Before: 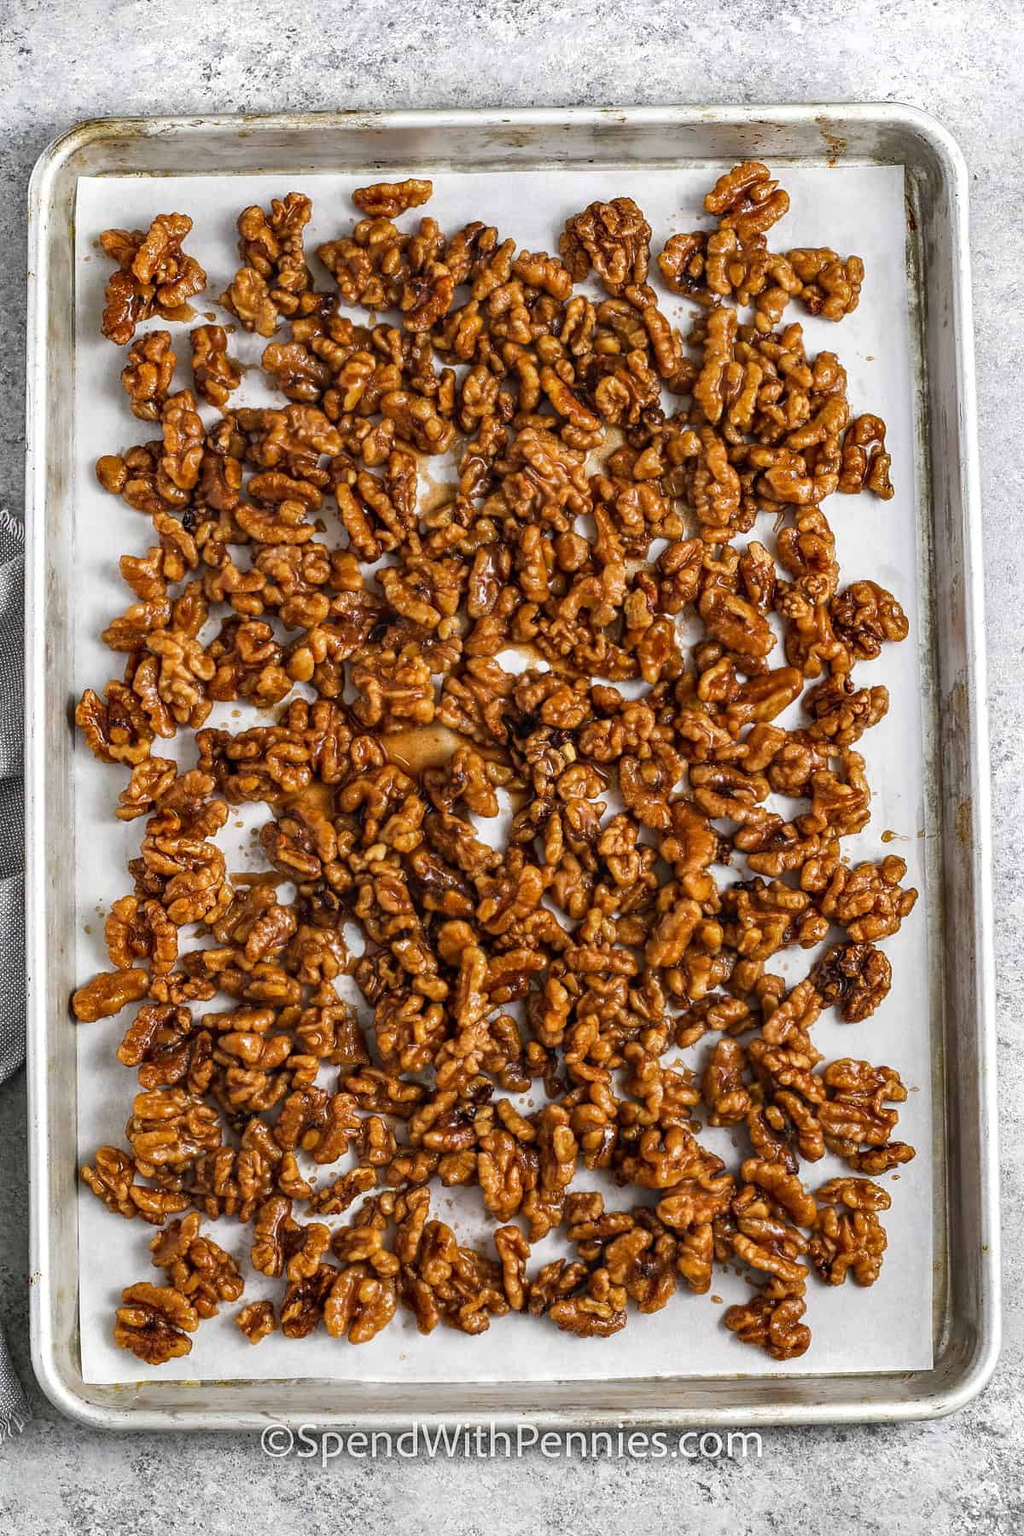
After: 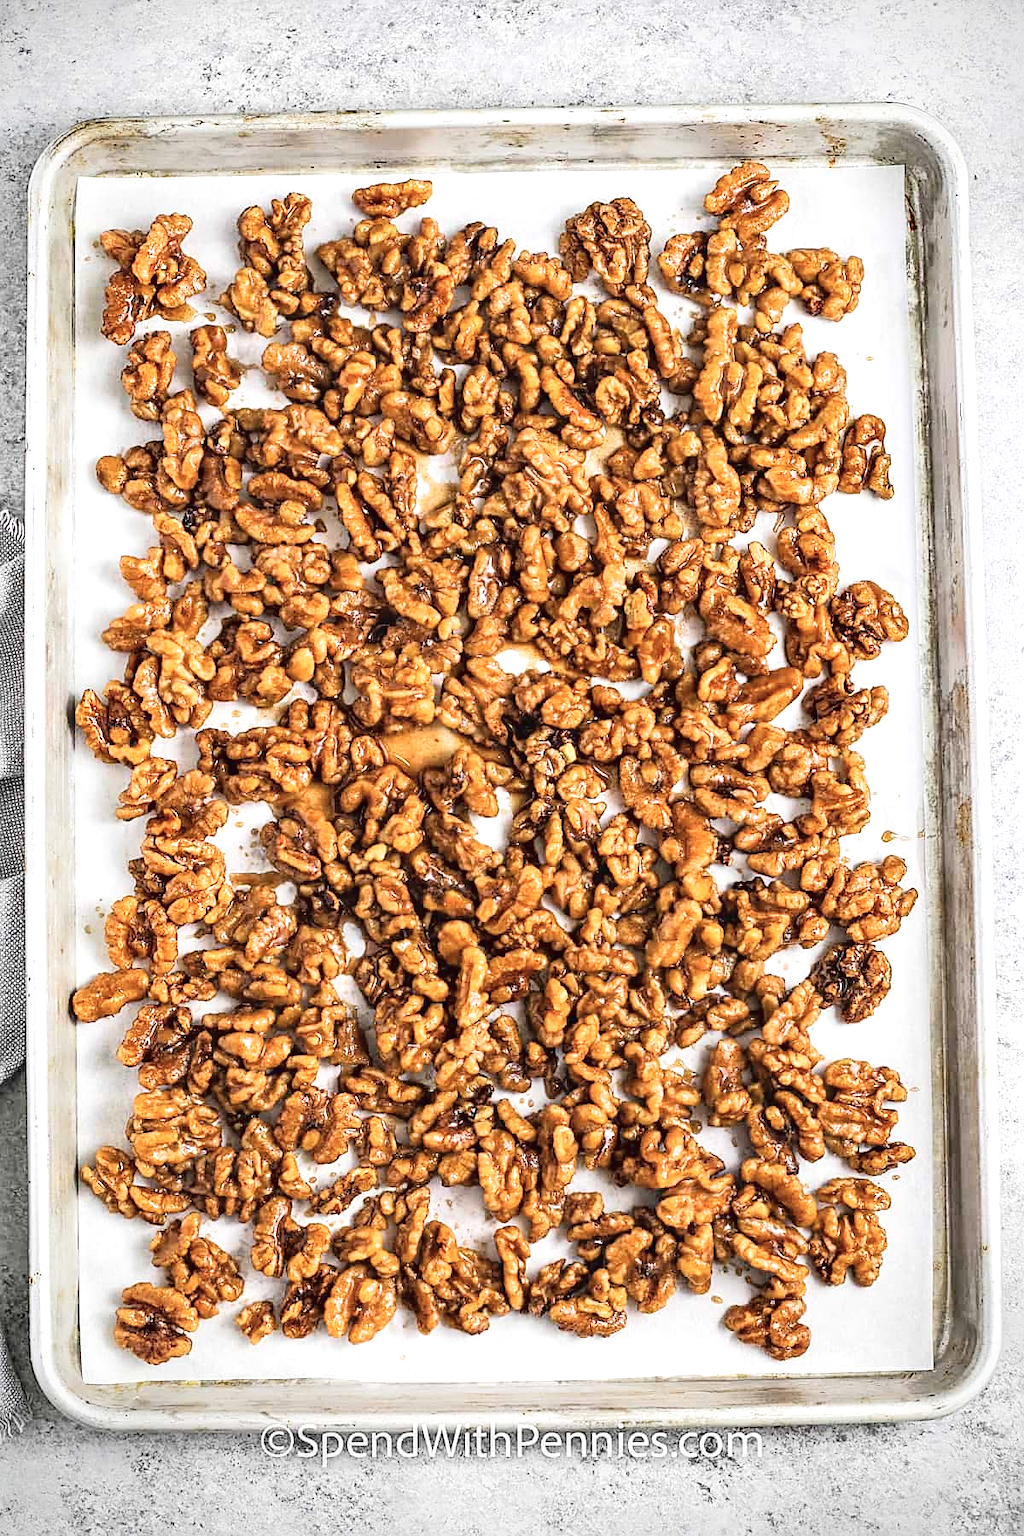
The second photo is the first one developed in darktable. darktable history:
color correction: highlights b* 0.009, saturation 0.791
tone curve: curves: ch0 [(0, 0.022) (0.114, 0.088) (0.282, 0.316) (0.446, 0.511) (0.613, 0.693) (0.786, 0.843) (0.999, 0.949)]; ch1 [(0, 0) (0.395, 0.343) (0.463, 0.427) (0.486, 0.474) (0.503, 0.5) (0.535, 0.522) (0.555, 0.546) (0.594, 0.614) (0.755, 0.793) (1, 1)]; ch2 [(0, 0) (0.369, 0.388) (0.449, 0.431) (0.501, 0.5) (0.528, 0.517) (0.561, 0.598) (0.697, 0.721) (1, 1)], color space Lab, linked channels, preserve colors none
exposure: black level correction 0, exposure 0.893 EV, compensate highlight preservation false
sharpen: on, module defaults
vignetting: fall-off radius 60.84%, brightness -0.575
